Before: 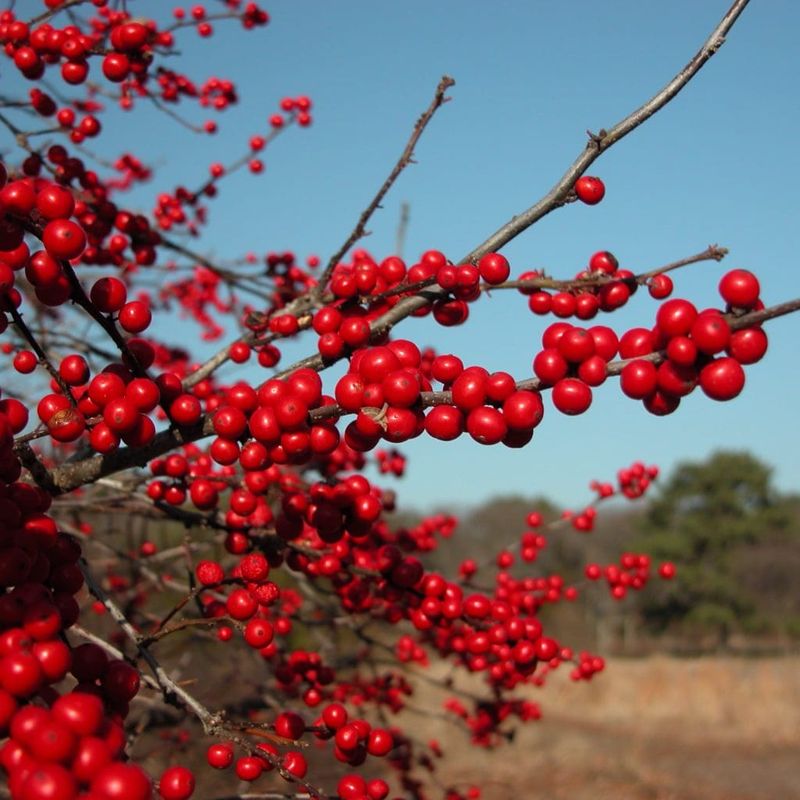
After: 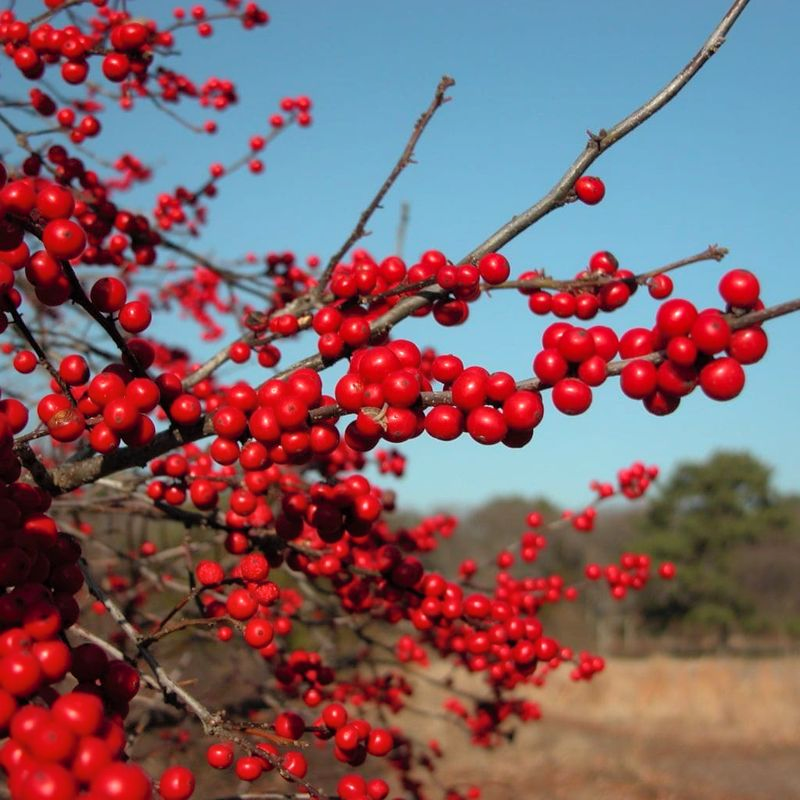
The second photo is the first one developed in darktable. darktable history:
shadows and highlights: on, module defaults
tone equalizer: -8 EV -0.452 EV, -7 EV -0.426 EV, -6 EV -0.307 EV, -5 EV -0.23 EV, -3 EV 0.196 EV, -2 EV 0.352 EV, -1 EV 0.392 EV, +0 EV 0.422 EV
exposure: exposure -0.156 EV, compensate highlight preservation false
